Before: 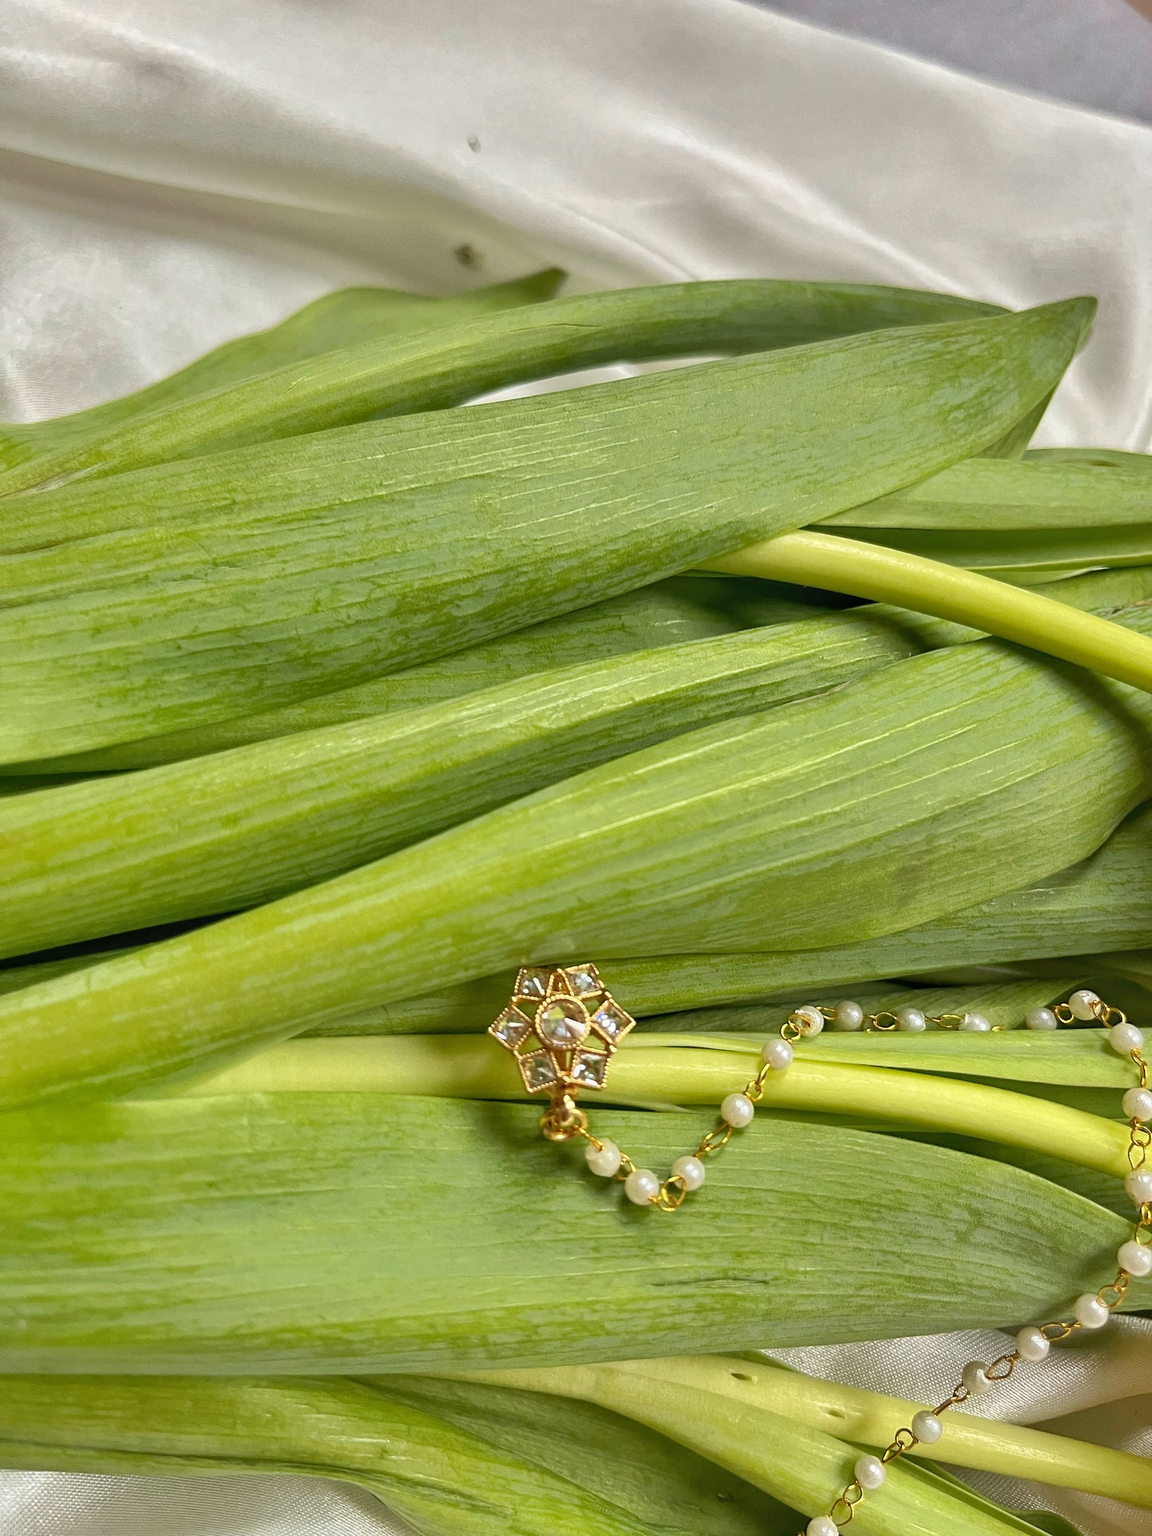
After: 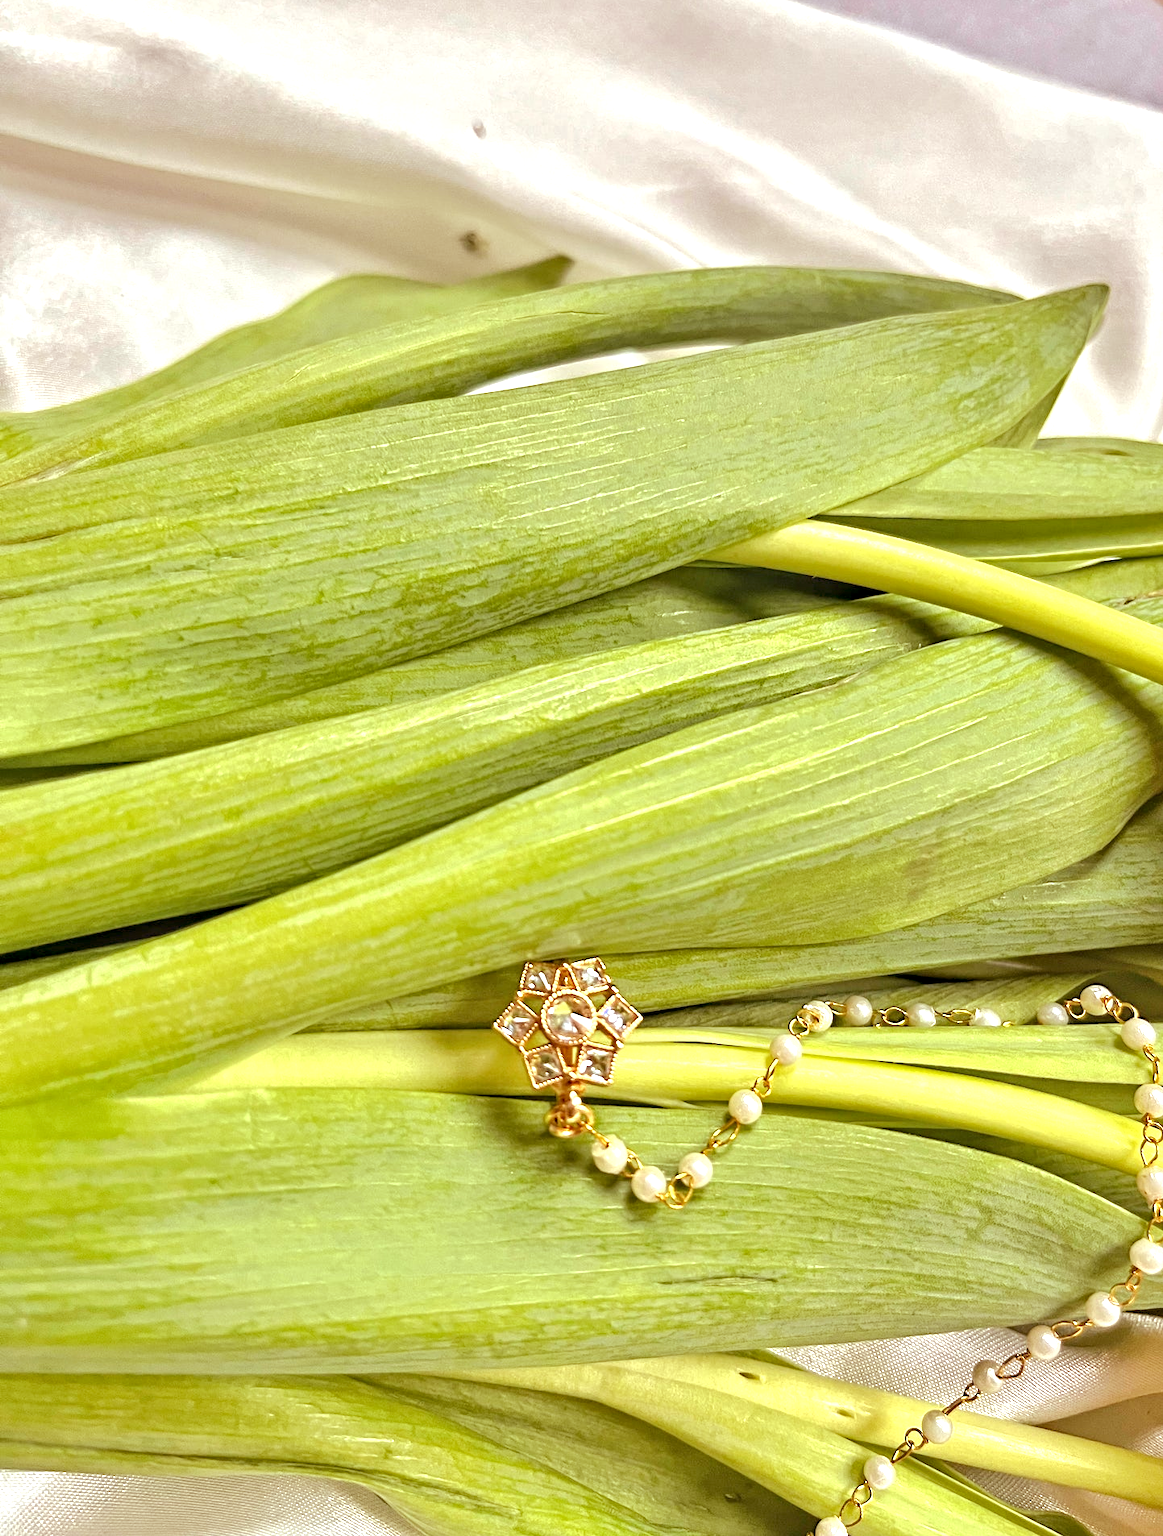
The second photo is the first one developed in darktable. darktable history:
crop: top 1.049%, right 0.001%
contrast equalizer: y [[0.5, 0.501, 0.525, 0.597, 0.58, 0.514], [0.5 ×6], [0.5 ×6], [0 ×6], [0 ×6]]
rgb levels: mode RGB, independent channels, levels [[0, 0.474, 1], [0, 0.5, 1], [0, 0.5, 1]]
base curve: curves: ch0 [(0, 0) (0.262, 0.32) (0.722, 0.705) (1, 1)]
exposure: black level correction 0, exposure 0.7 EV, compensate exposure bias true, compensate highlight preservation false
